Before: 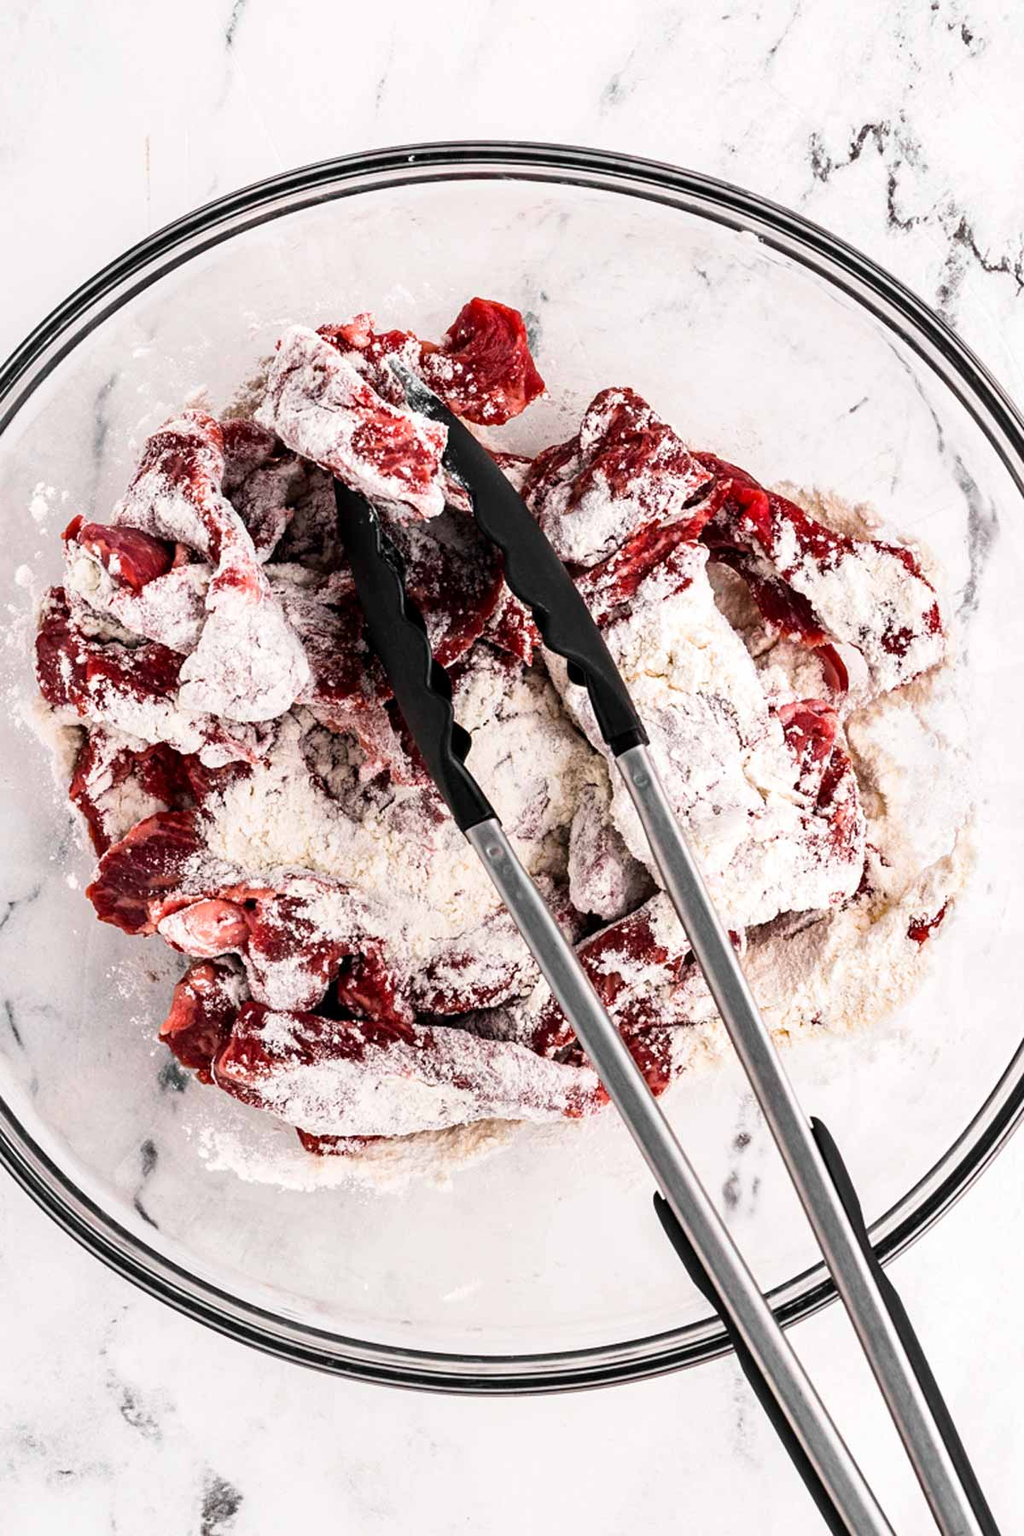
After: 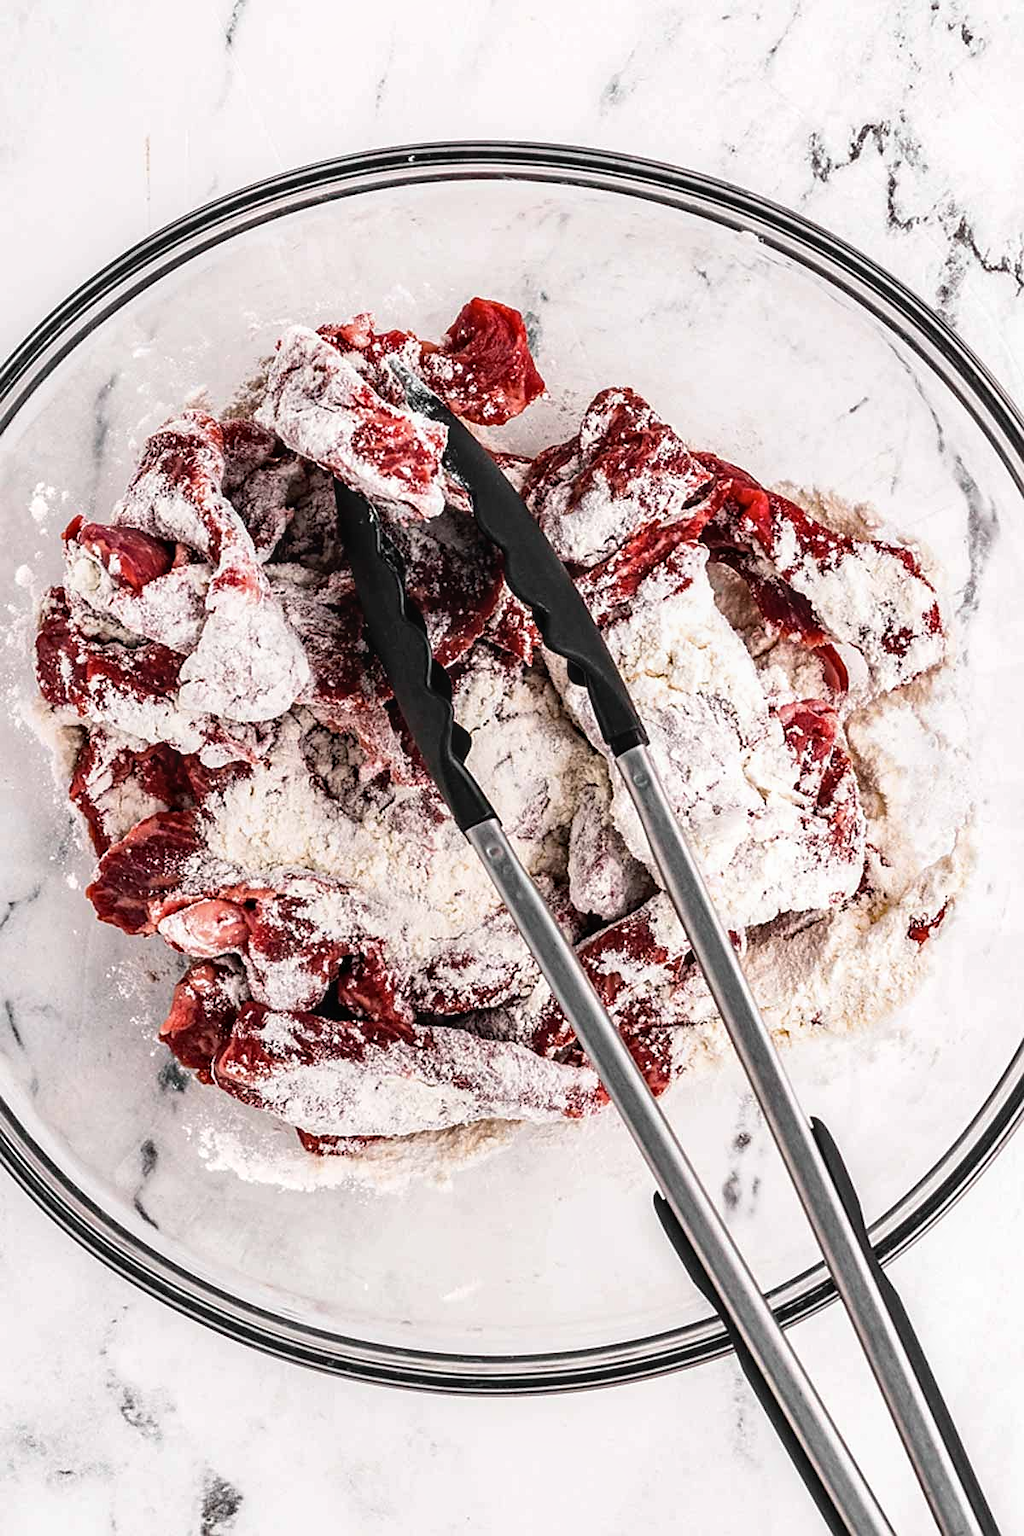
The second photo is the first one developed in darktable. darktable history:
contrast brightness saturation: saturation -0.055
sharpen: radius 1.811, amount 0.393, threshold 1.368
local contrast: on, module defaults
